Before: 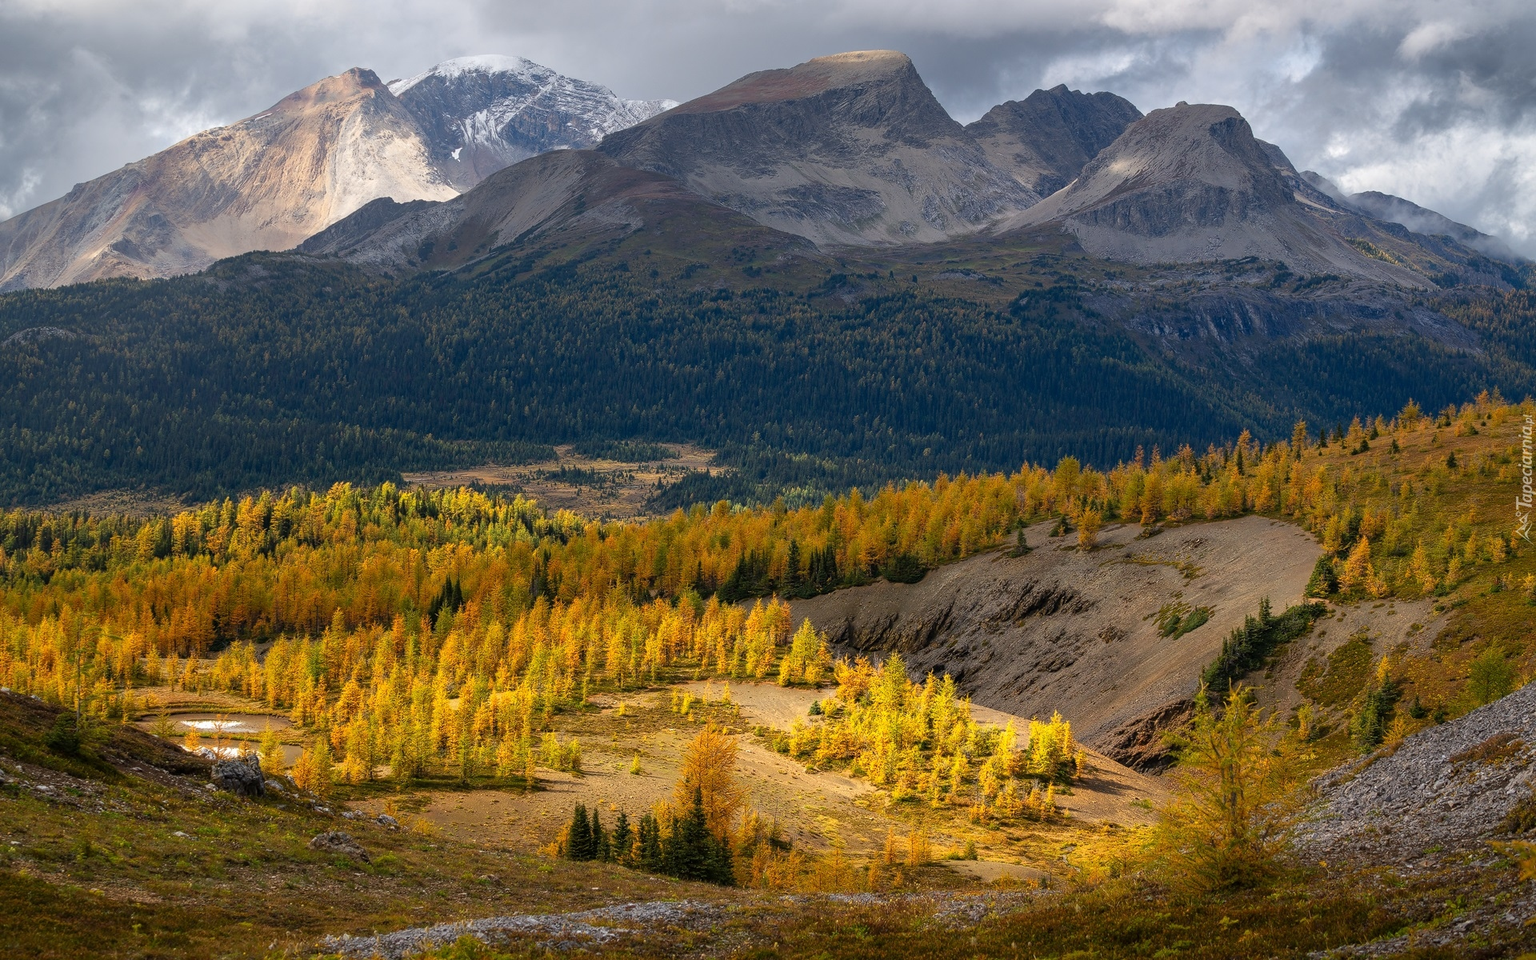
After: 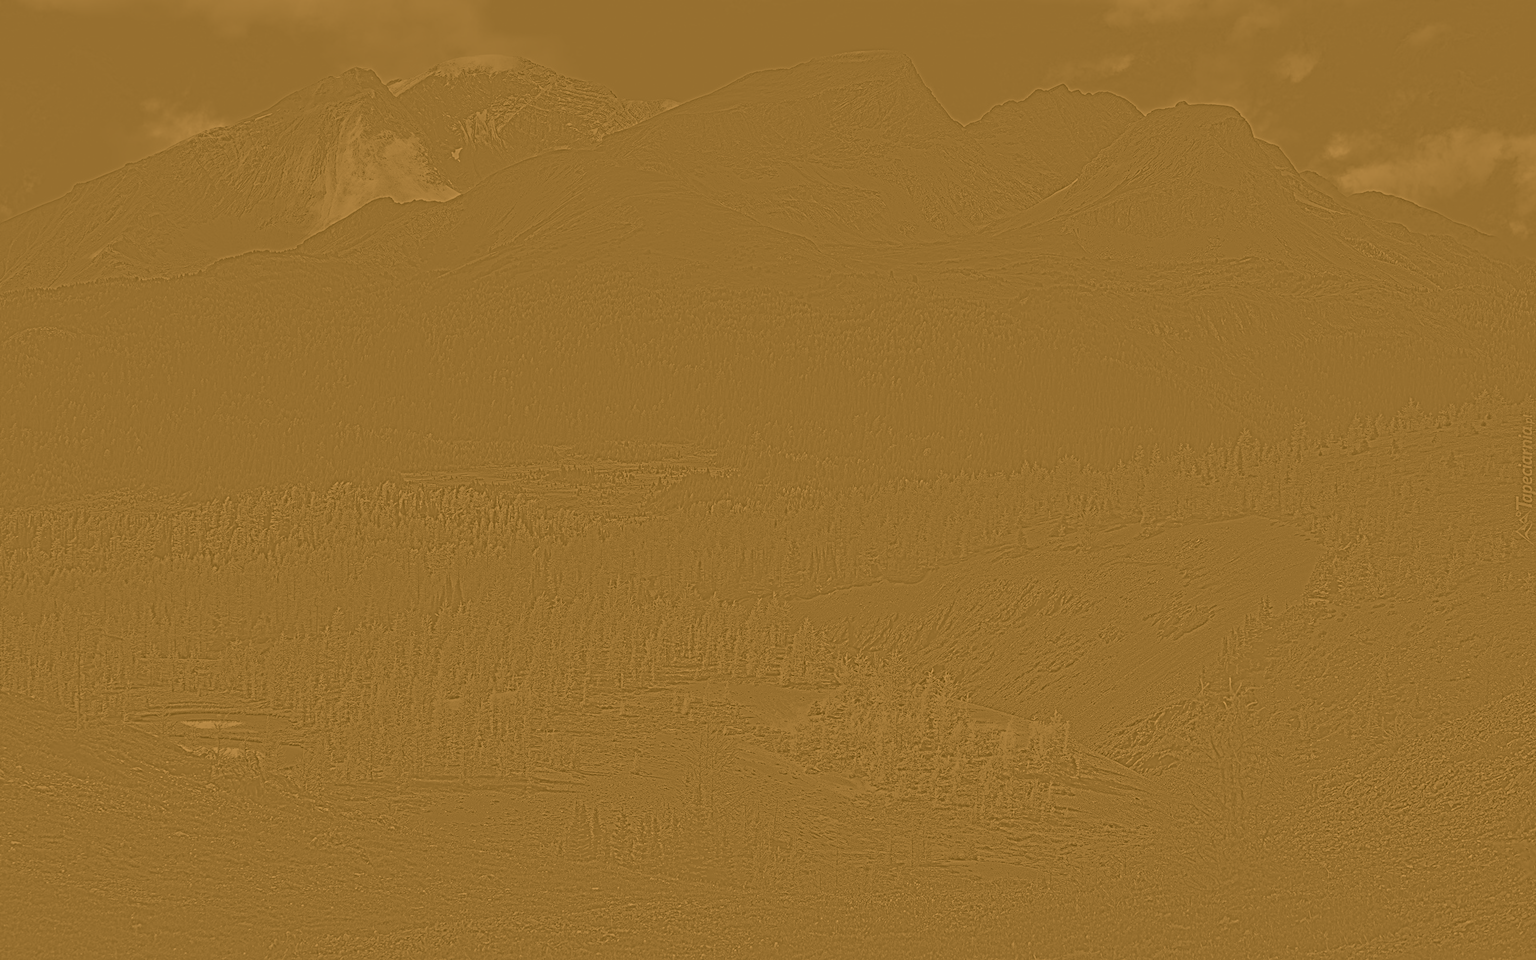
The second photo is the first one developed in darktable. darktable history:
exposure: black level correction 0, exposure 1 EV, compensate highlight preservation false
color correction: highlights a* 10.44, highlights b* 30.04, shadows a* 2.73, shadows b* 17.51, saturation 1.72
color balance: input saturation 134.34%, contrast -10.04%, contrast fulcrum 19.67%, output saturation 133.51%
tone equalizer: on, module defaults
highpass: sharpness 9.84%, contrast boost 9.94%
